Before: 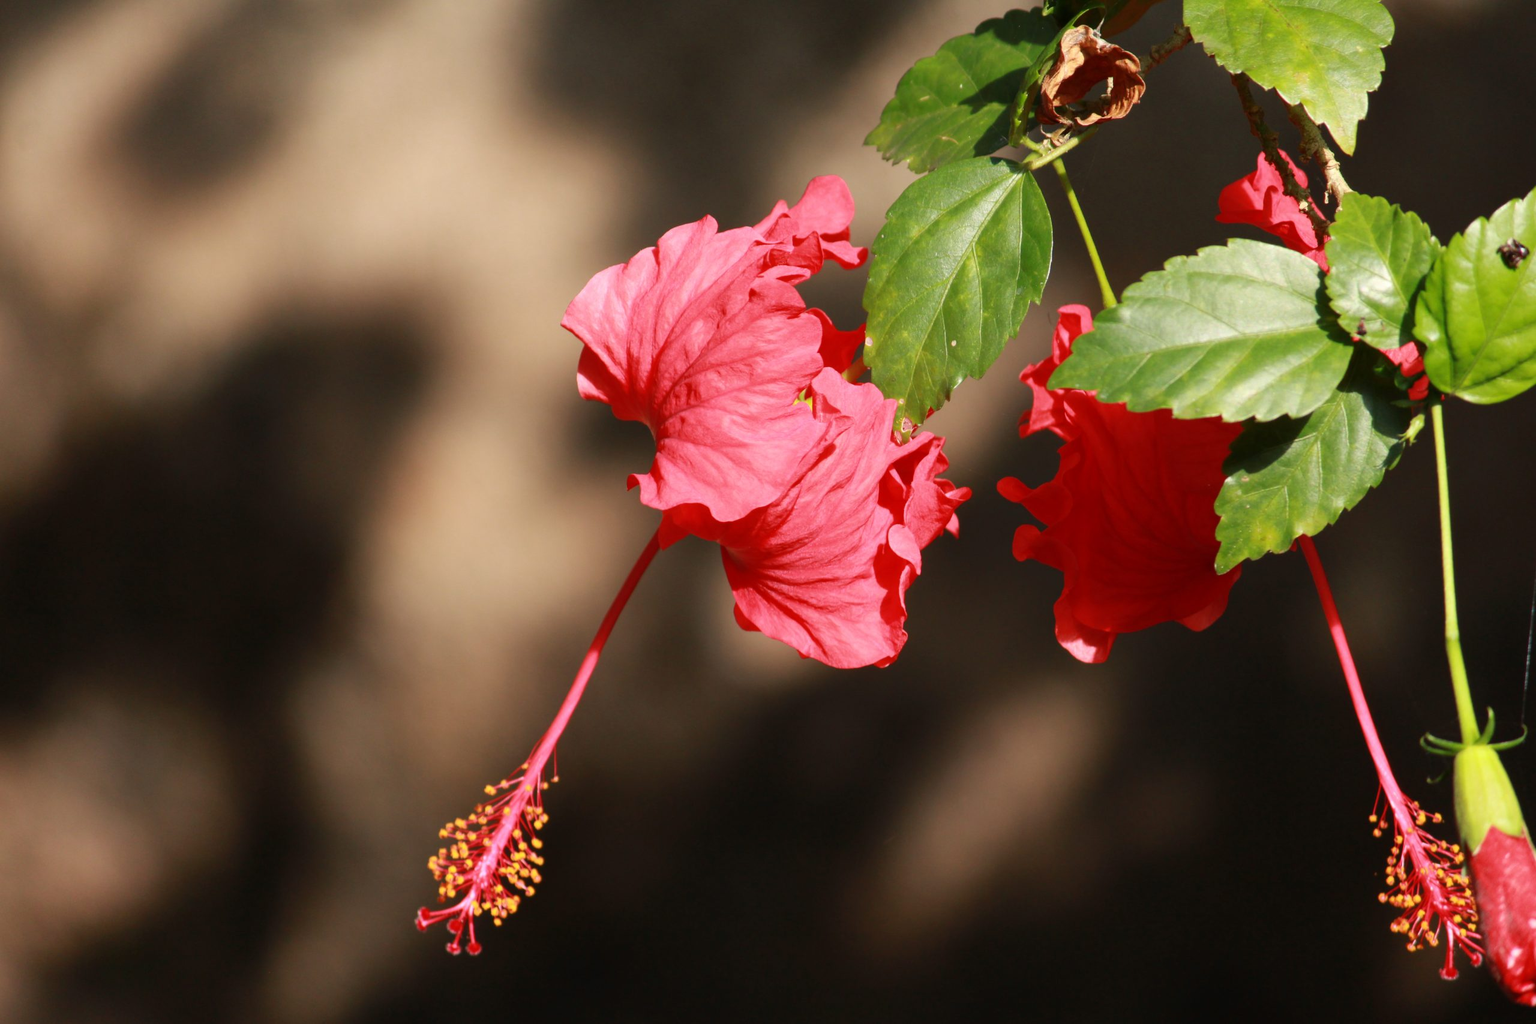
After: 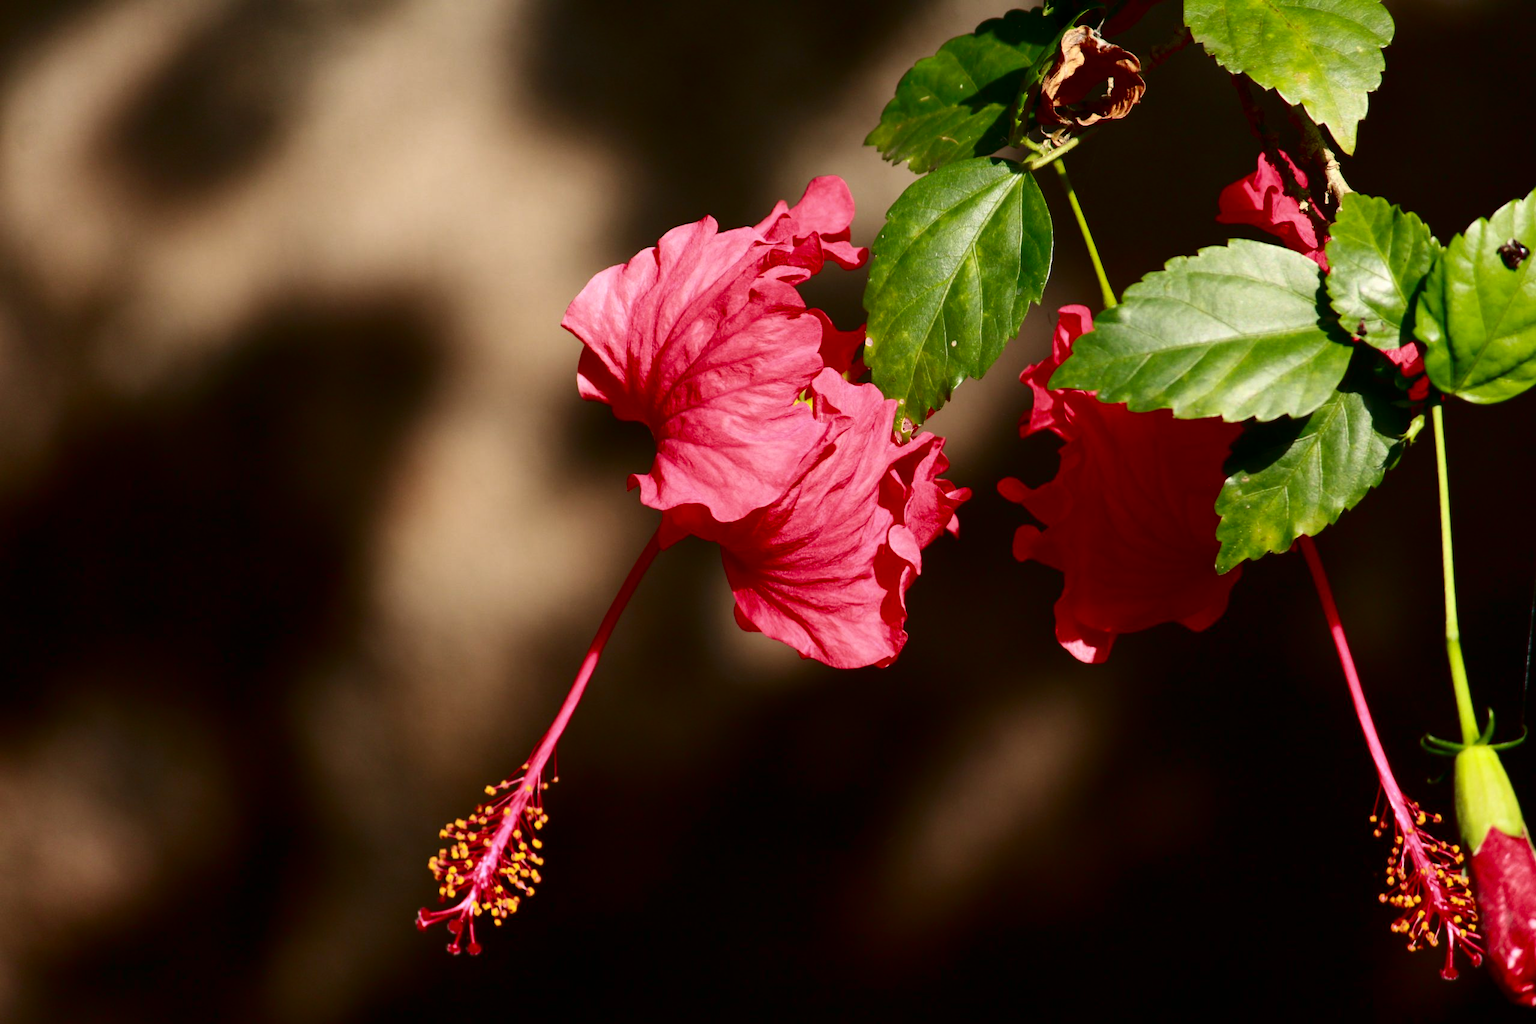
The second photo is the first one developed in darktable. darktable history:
contrast brightness saturation: contrast 0.193, brightness -0.232, saturation 0.106
